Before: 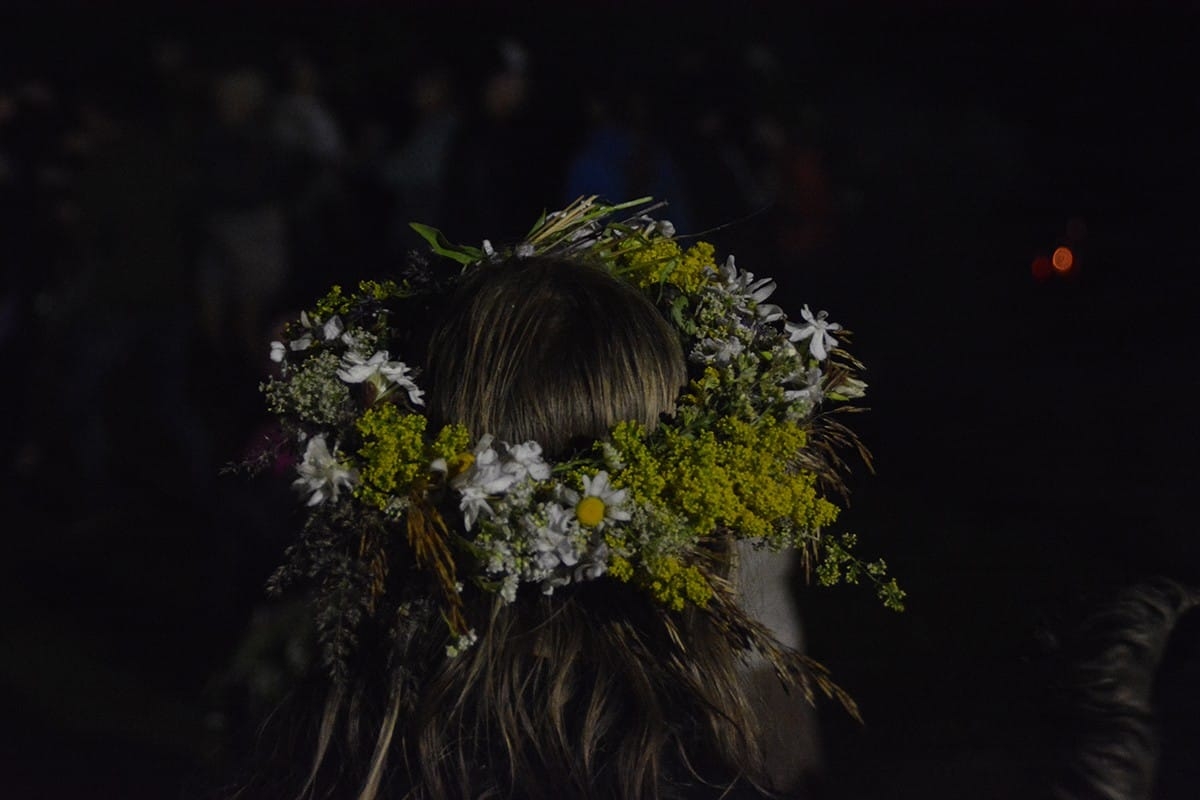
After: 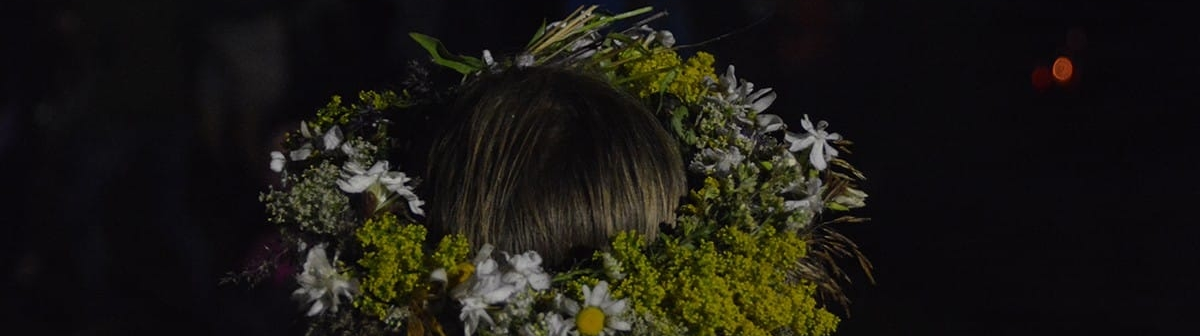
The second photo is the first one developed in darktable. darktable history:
crop and rotate: top 23.791%, bottom 34.15%
